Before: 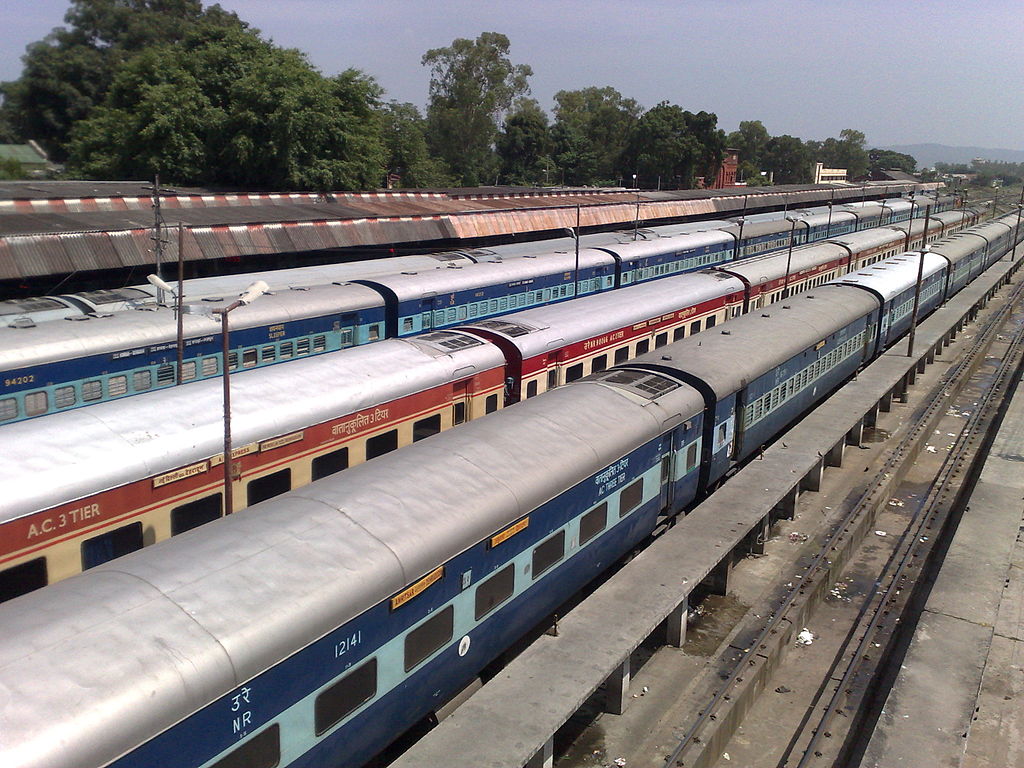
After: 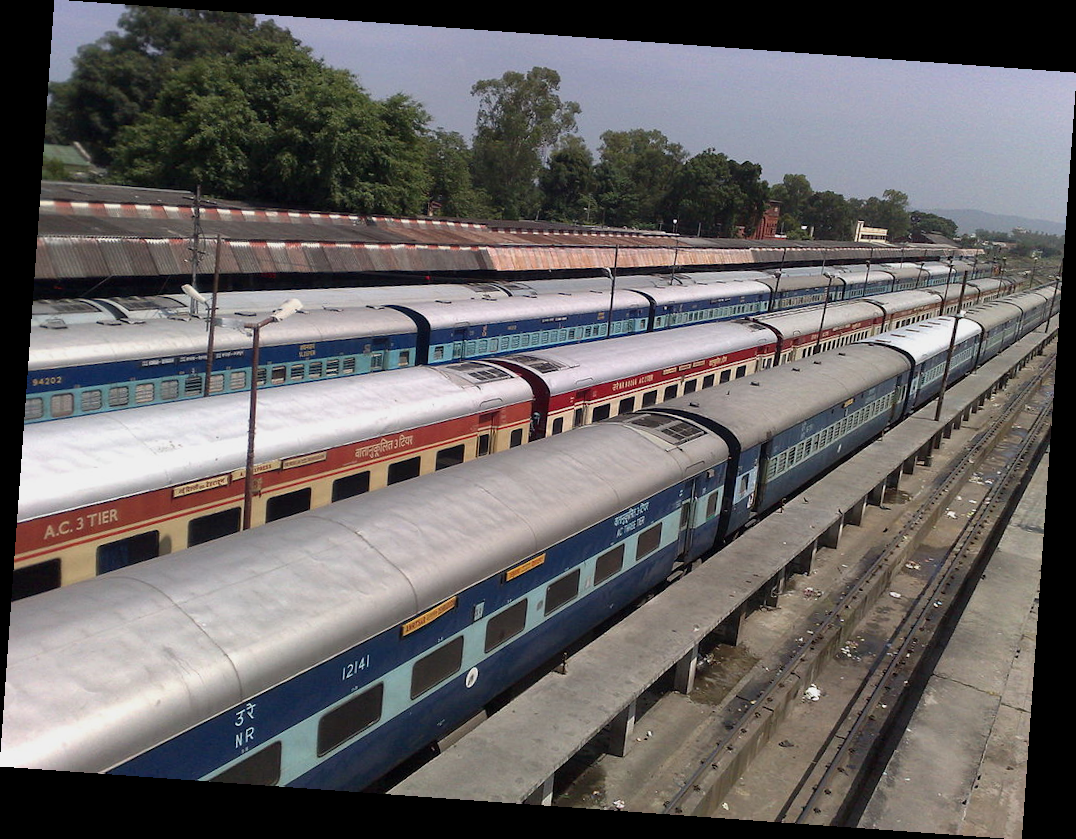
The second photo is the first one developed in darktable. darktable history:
exposure: exposure -0.21 EV, compensate highlight preservation false
rotate and perspective: rotation 4.1°, automatic cropping off
